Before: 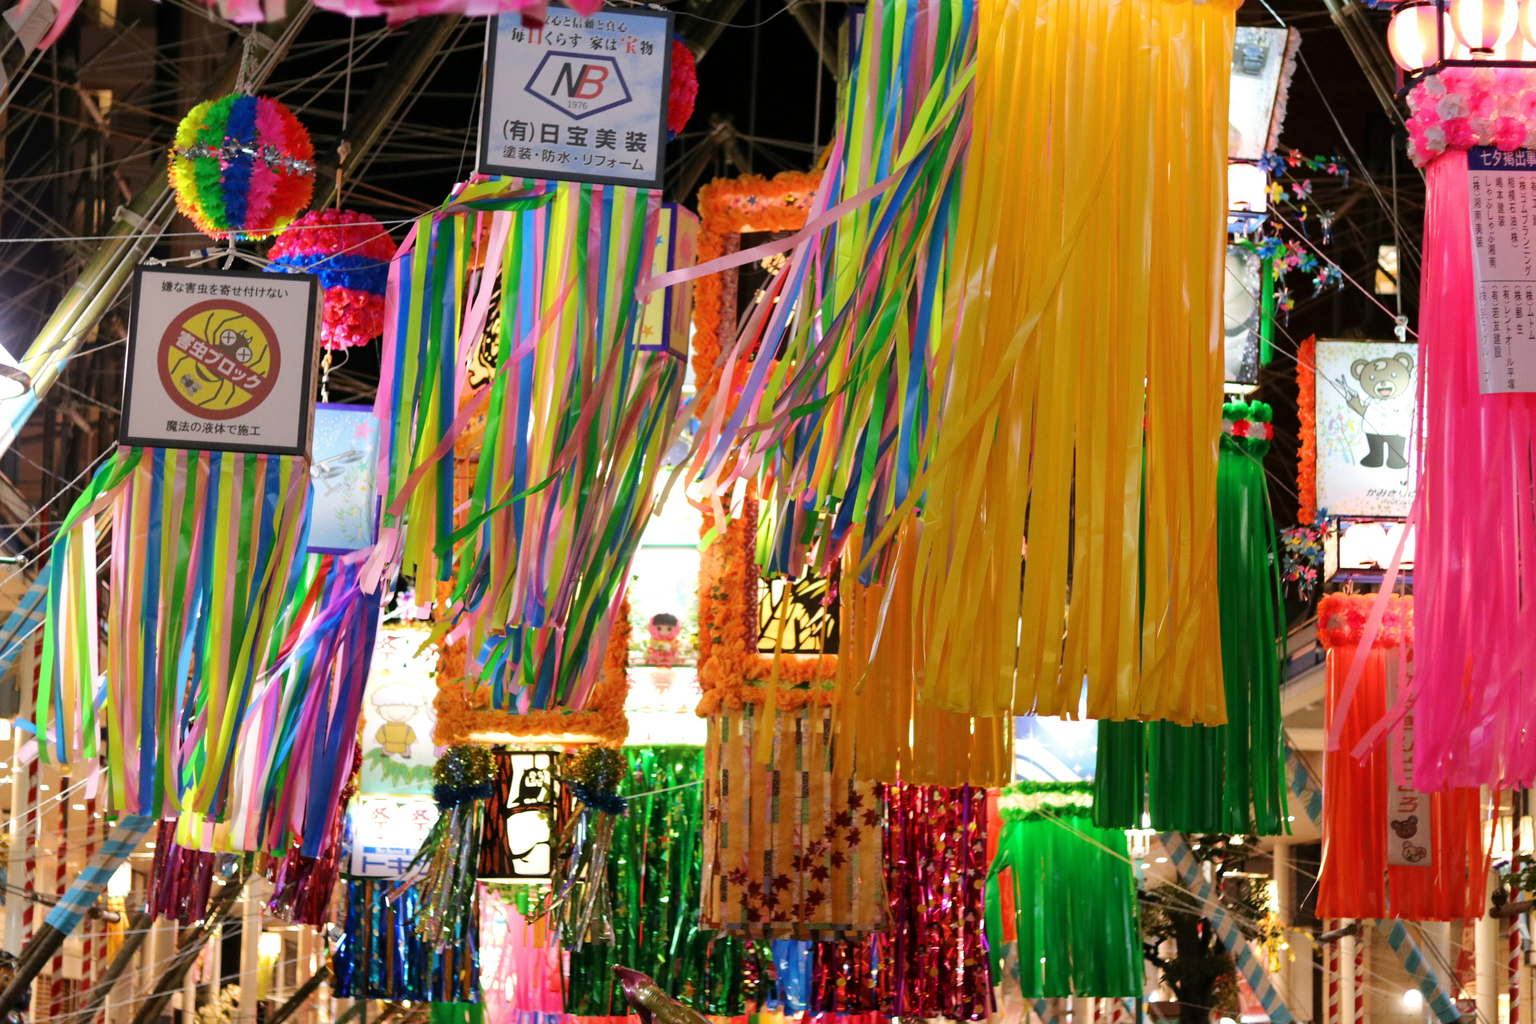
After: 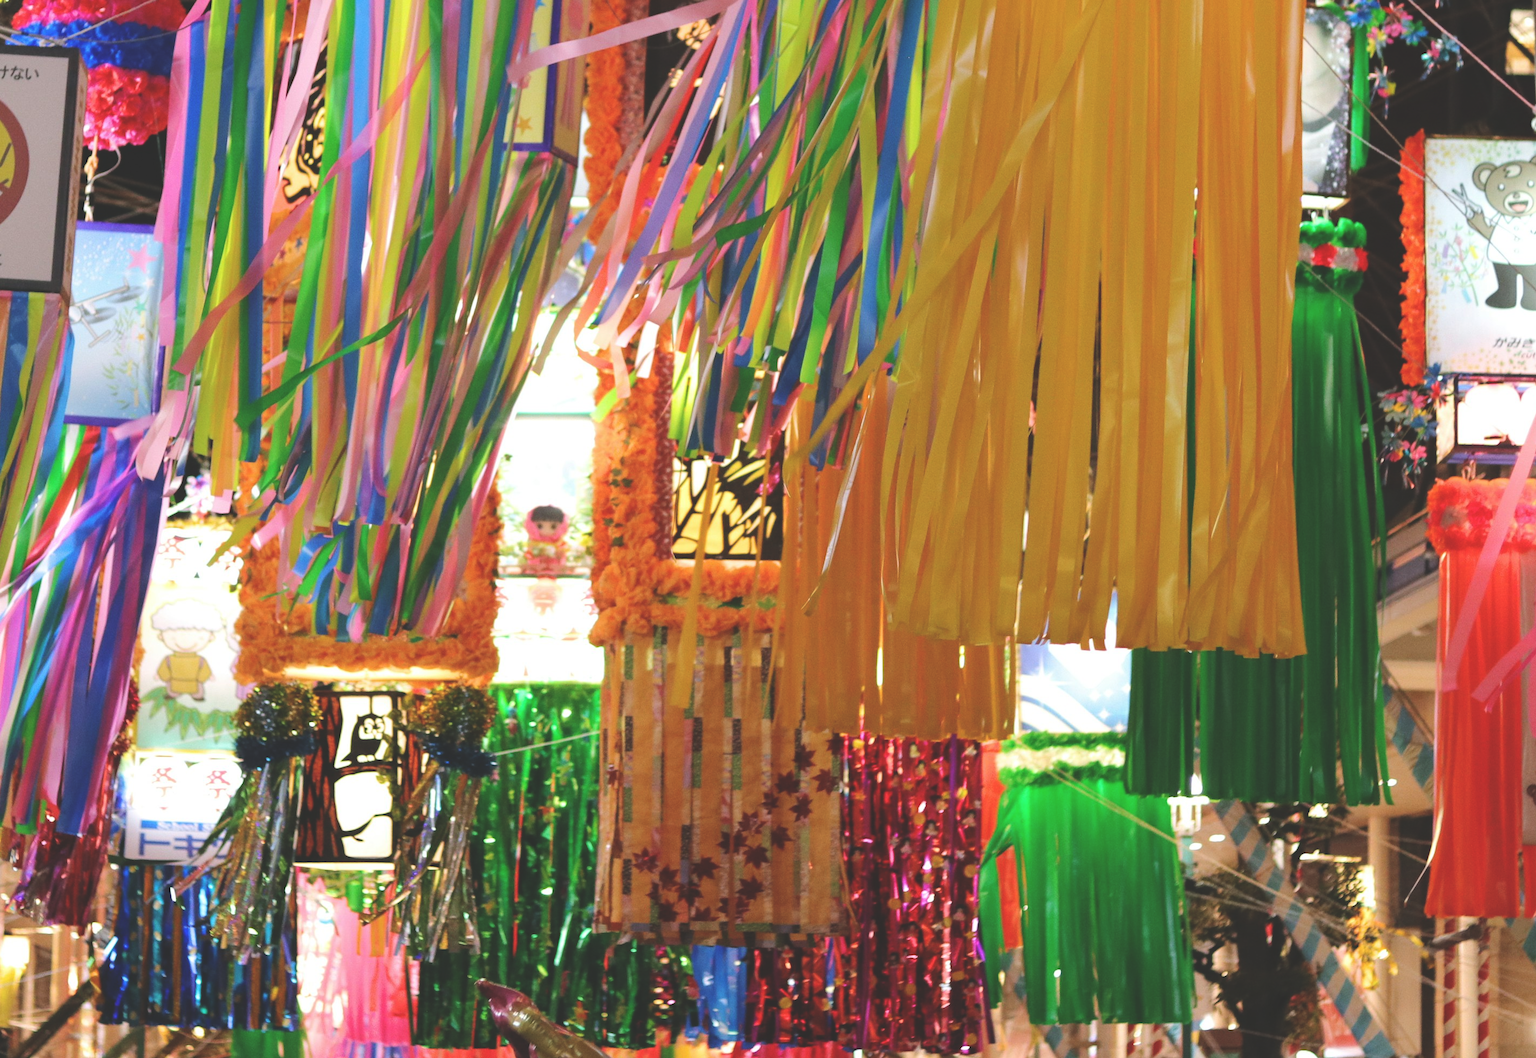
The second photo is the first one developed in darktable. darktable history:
exposure: black level correction -0.026, compensate highlight preservation false
crop: left 16.882%, top 23.341%, right 8.972%
